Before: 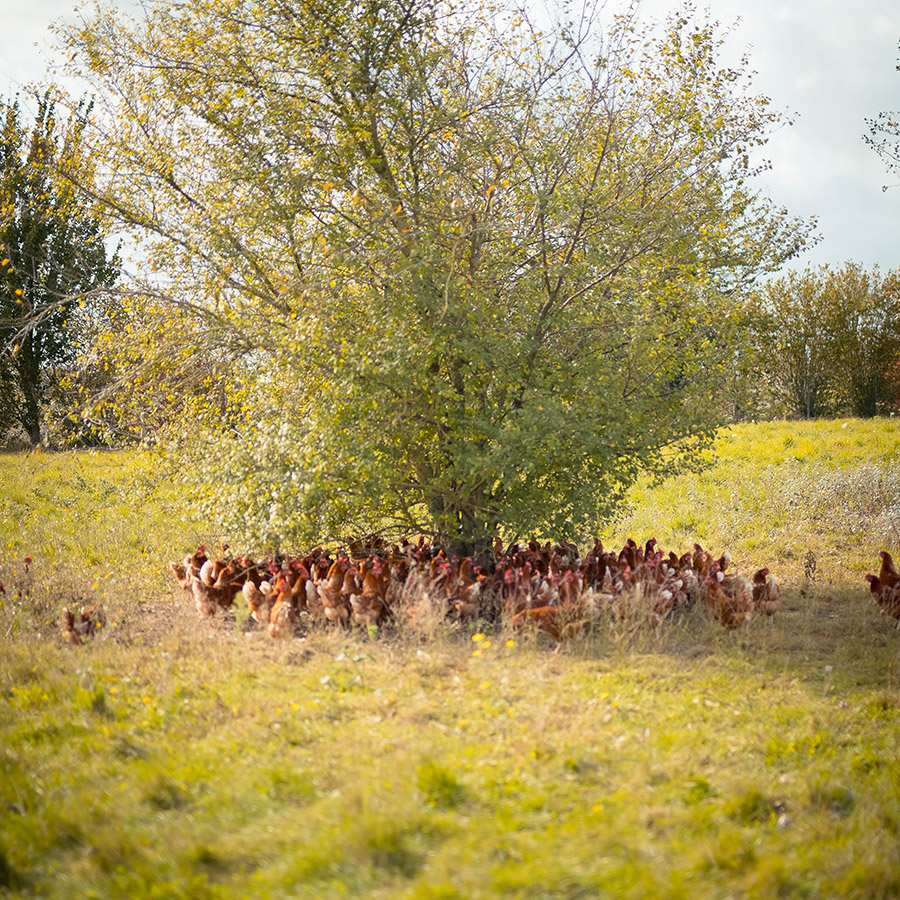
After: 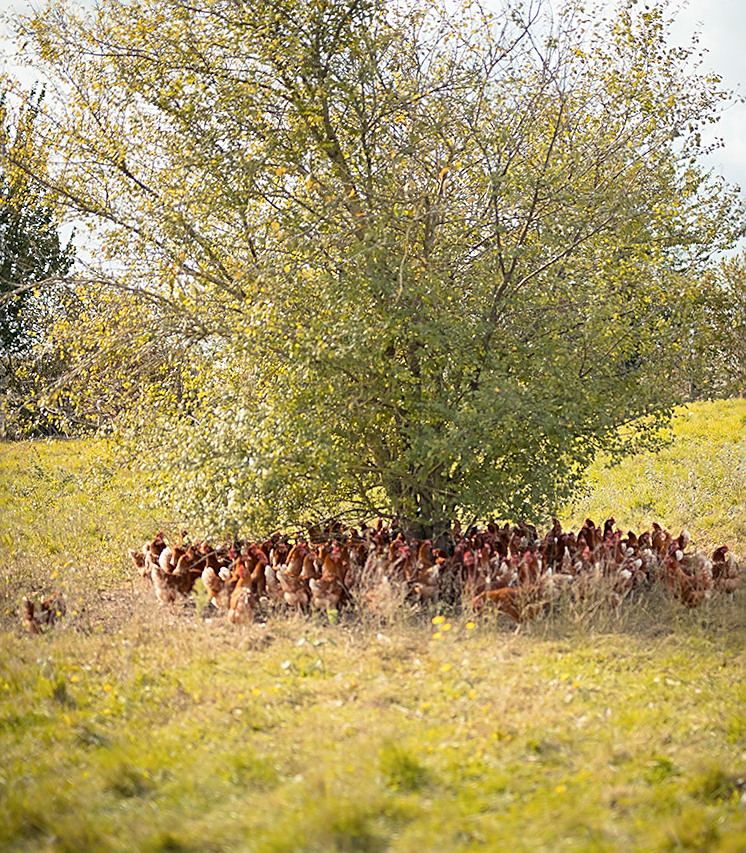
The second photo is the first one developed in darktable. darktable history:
contrast brightness saturation: saturation -0.063
sharpen: on, module defaults
crop and rotate: angle 0.931°, left 4.09%, top 1.206%, right 11.58%, bottom 2.464%
tone equalizer: on, module defaults
